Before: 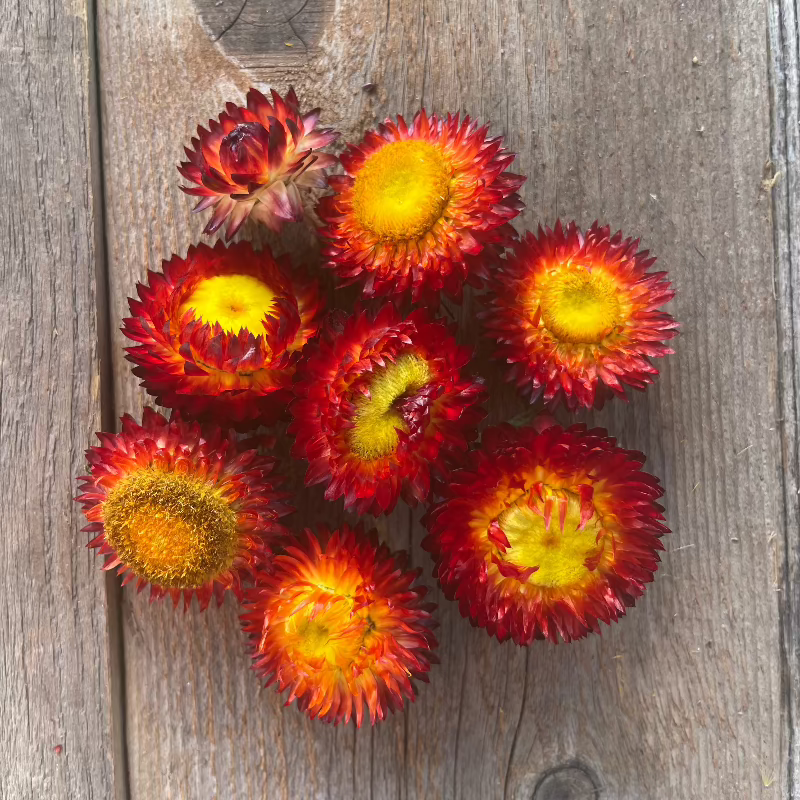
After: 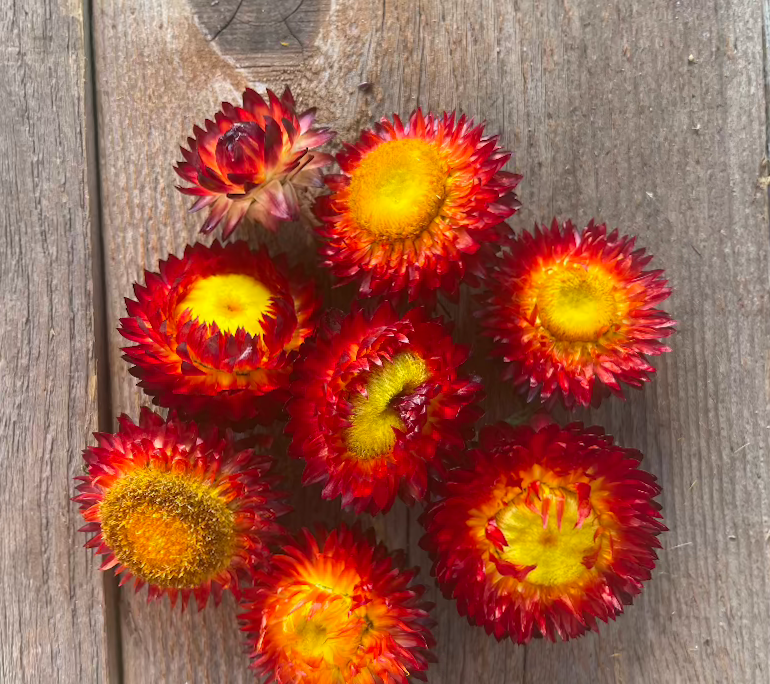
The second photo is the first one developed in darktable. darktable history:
crop and rotate: angle 0.2°, left 0.275%, right 3.127%, bottom 14.18%
contrast brightness saturation: saturation 0.13
